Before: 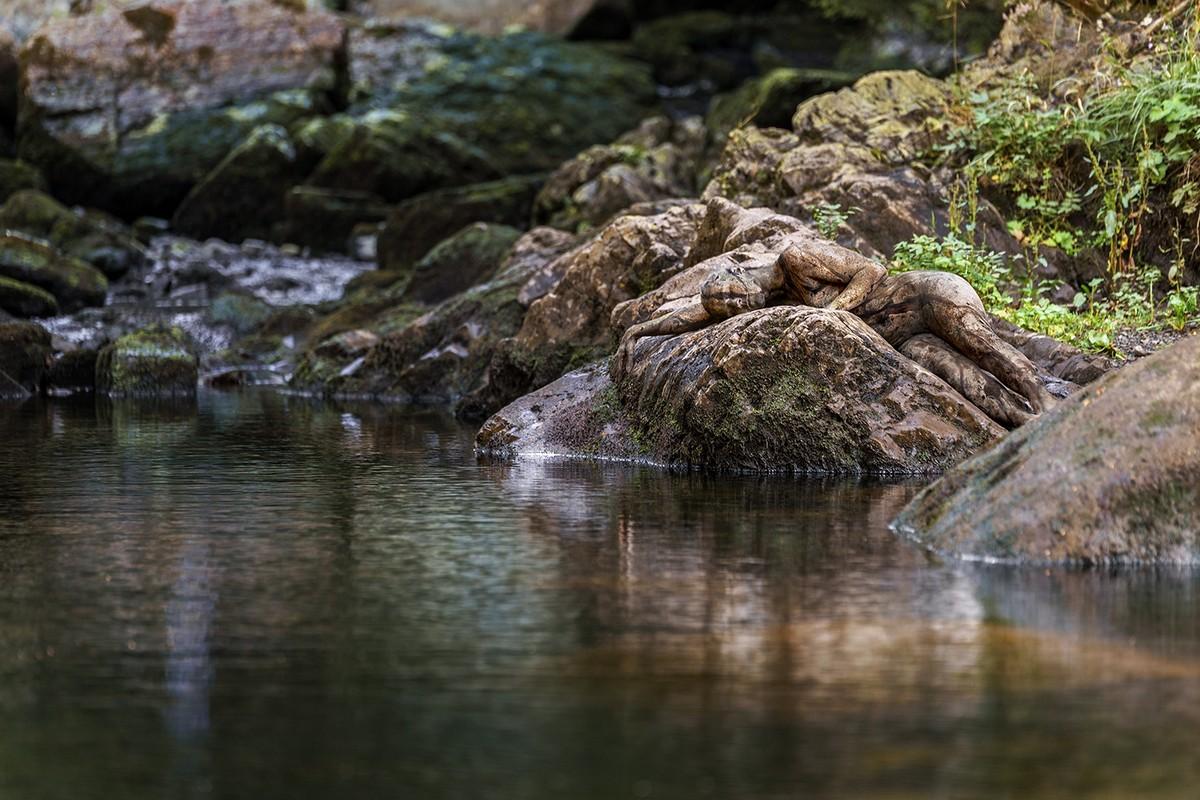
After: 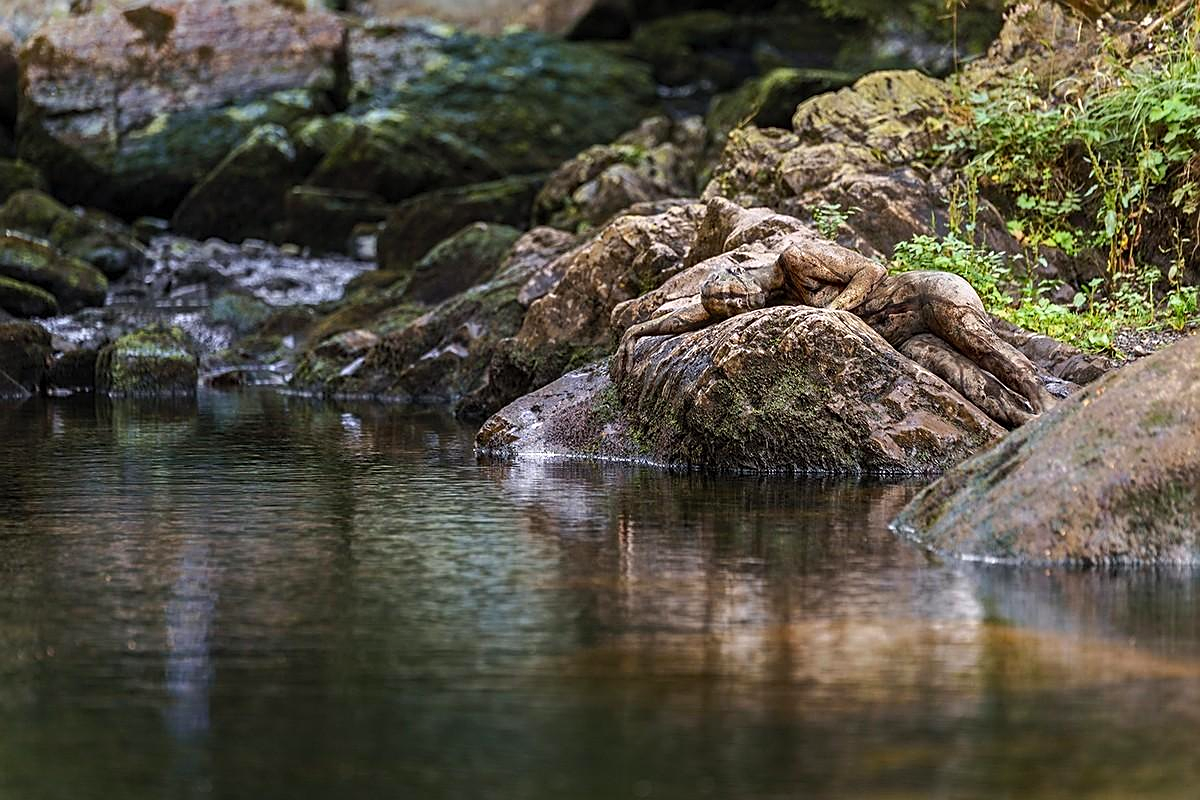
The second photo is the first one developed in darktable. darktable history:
contrast brightness saturation: contrast 0.2, brightness 0.16, saturation 0.22
sharpen: on, module defaults
tone curve: curves: ch0 [(0, 0) (0.568, 0.517) (0.8, 0.717) (1, 1)]
